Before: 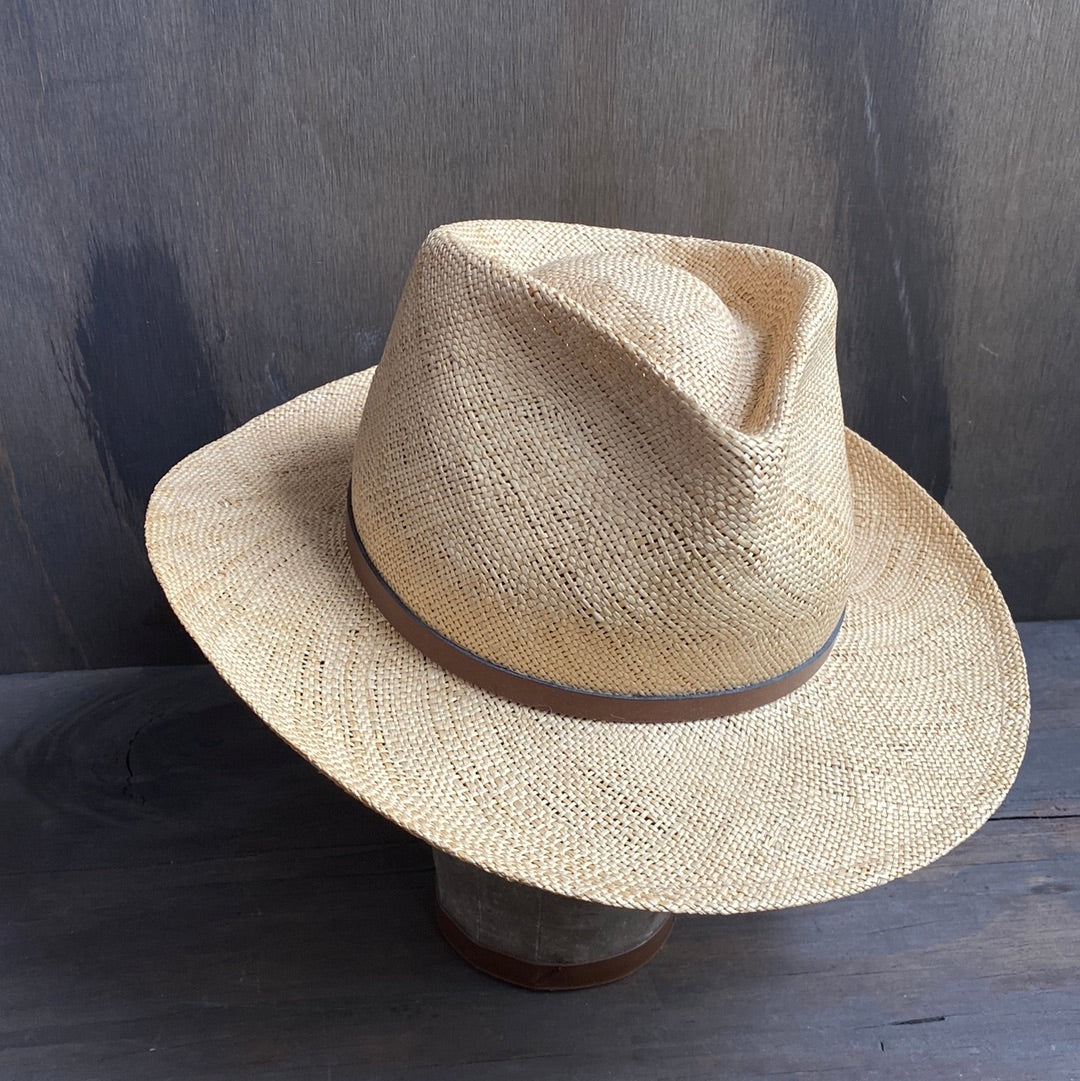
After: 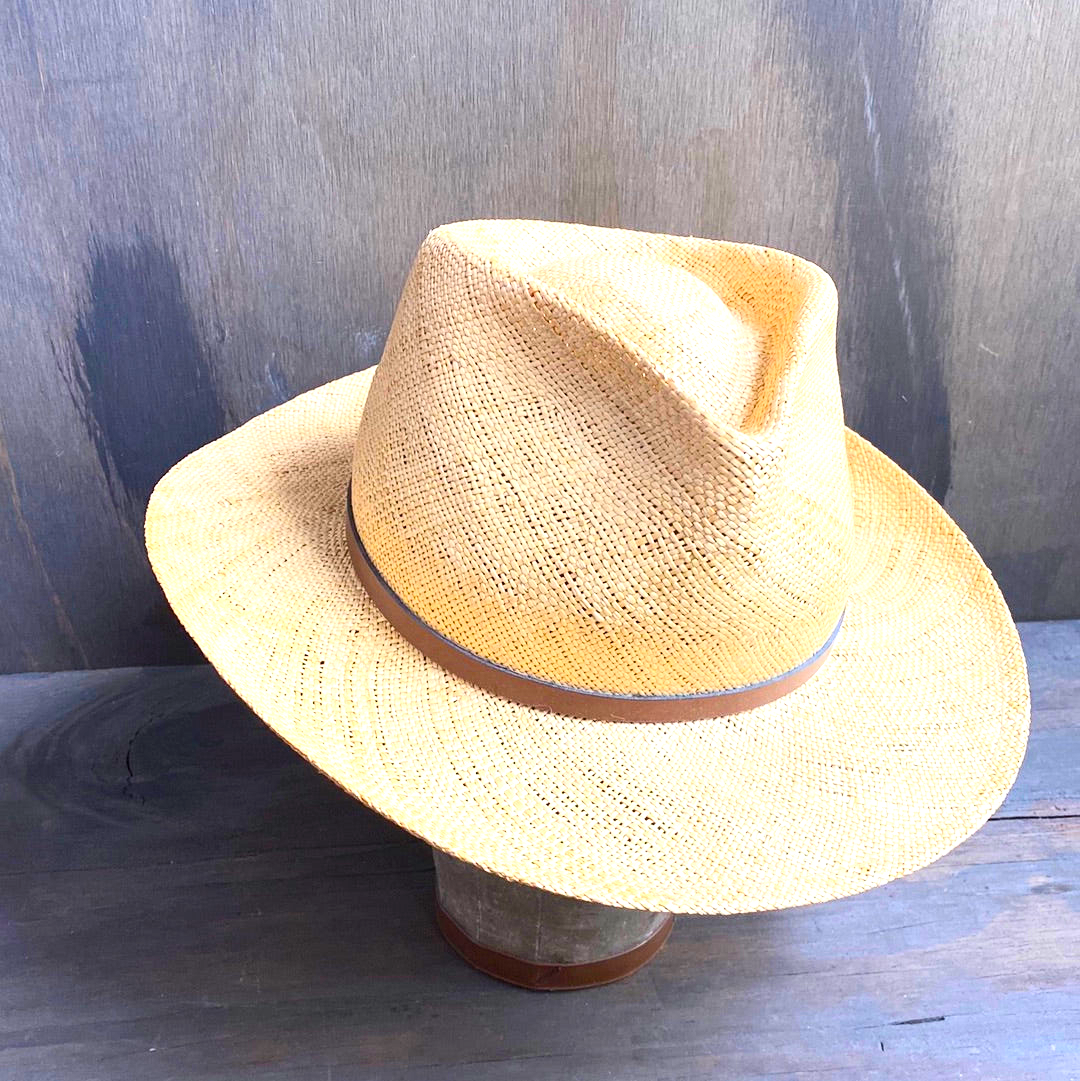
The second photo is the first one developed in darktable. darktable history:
exposure: exposure 1.063 EV, compensate highlight preservation false
contrast brightness saturation: contrast 0.202, brightness 0.166, saturation 0.218
tone equalizer: on, module defaults
color balance rgb: perceptual saturation grading › global saturation 25.899%, global vibrance 20%
